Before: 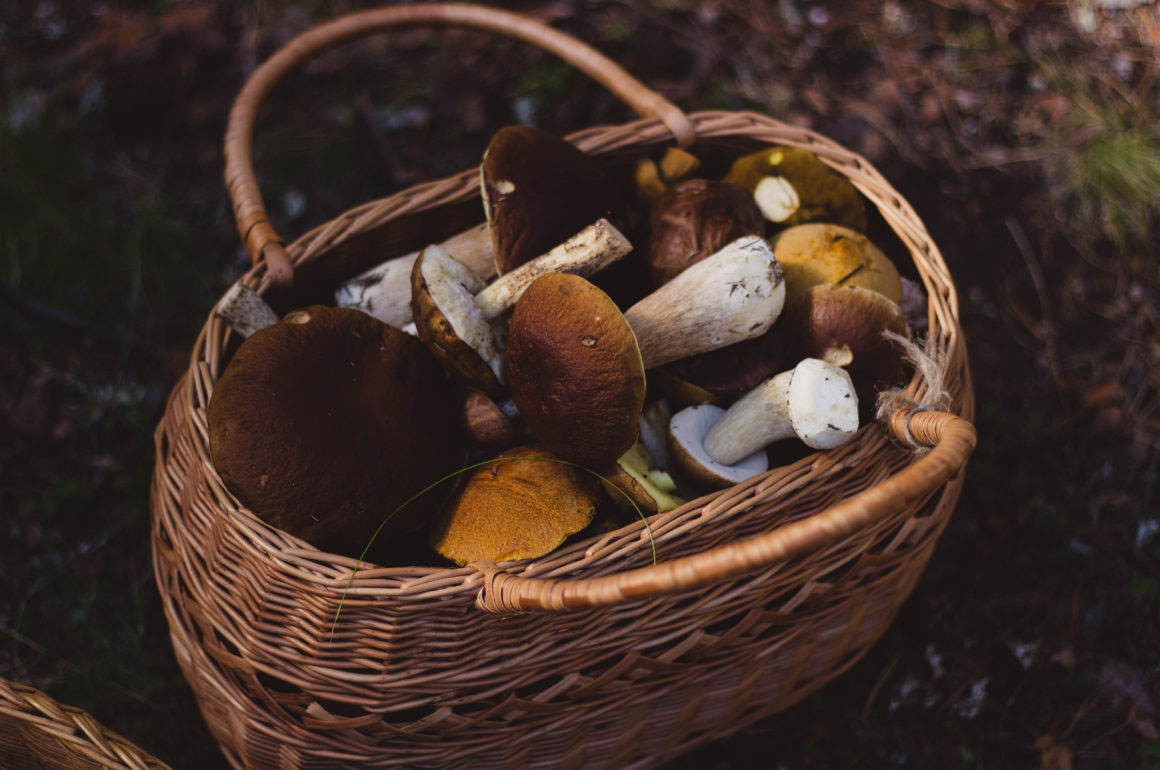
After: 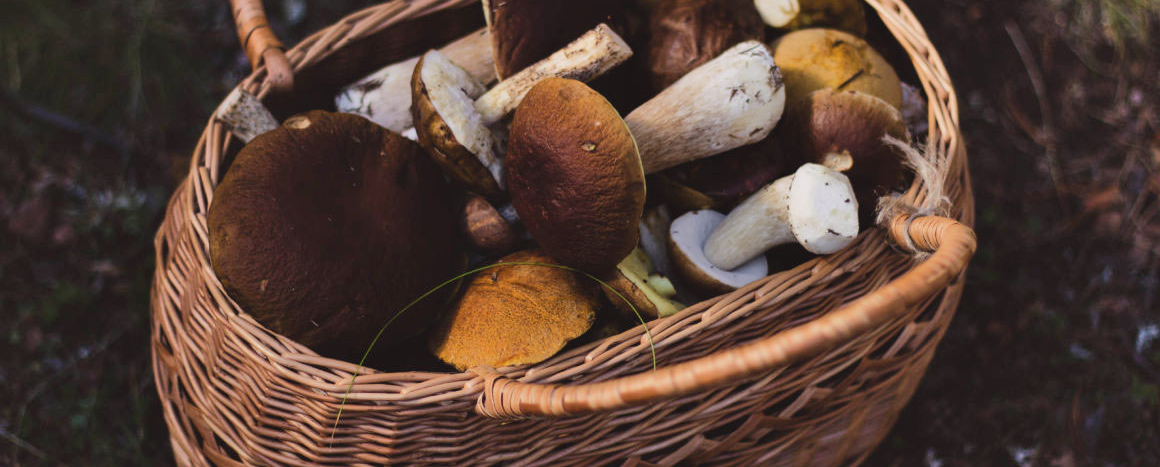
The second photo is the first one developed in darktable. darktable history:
contrast brightness saturation: saturation -0.05
shadows and highlights: low approximation 0.01, soften with gaussian
crop and rotate: top 25.357%, bottom 13.942%
